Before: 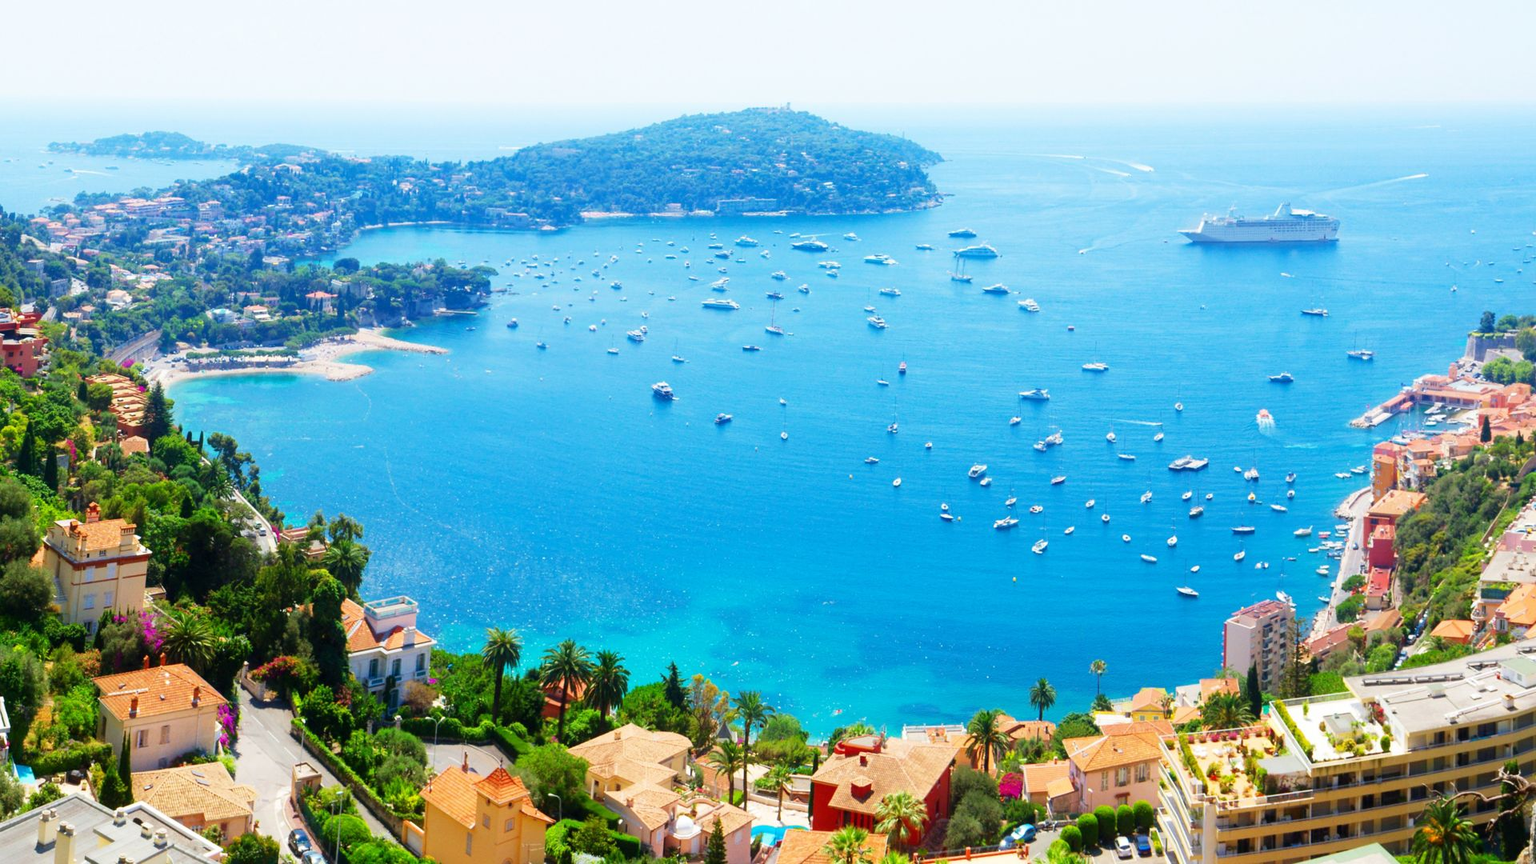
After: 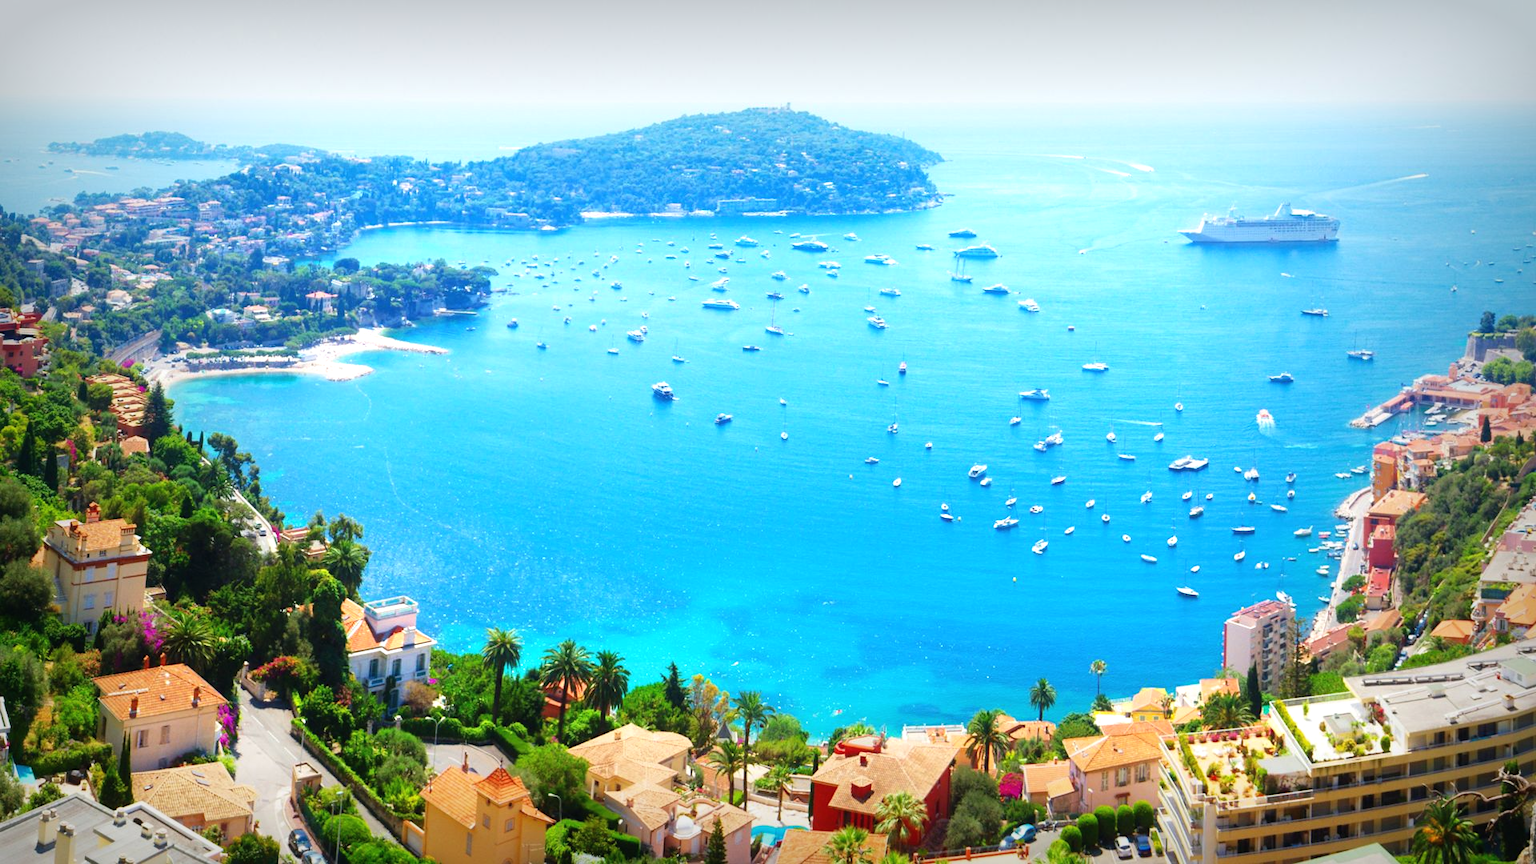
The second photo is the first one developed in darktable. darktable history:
exposure: black level correction -0.002, exposure 0.54 EV, compensate highlight preservation false
vignetting: fall-off start 53.2%, brightness -0.594, saturation 0, automatic ratio true, width/height ratio 1.313, shape 0.22, unbound false
